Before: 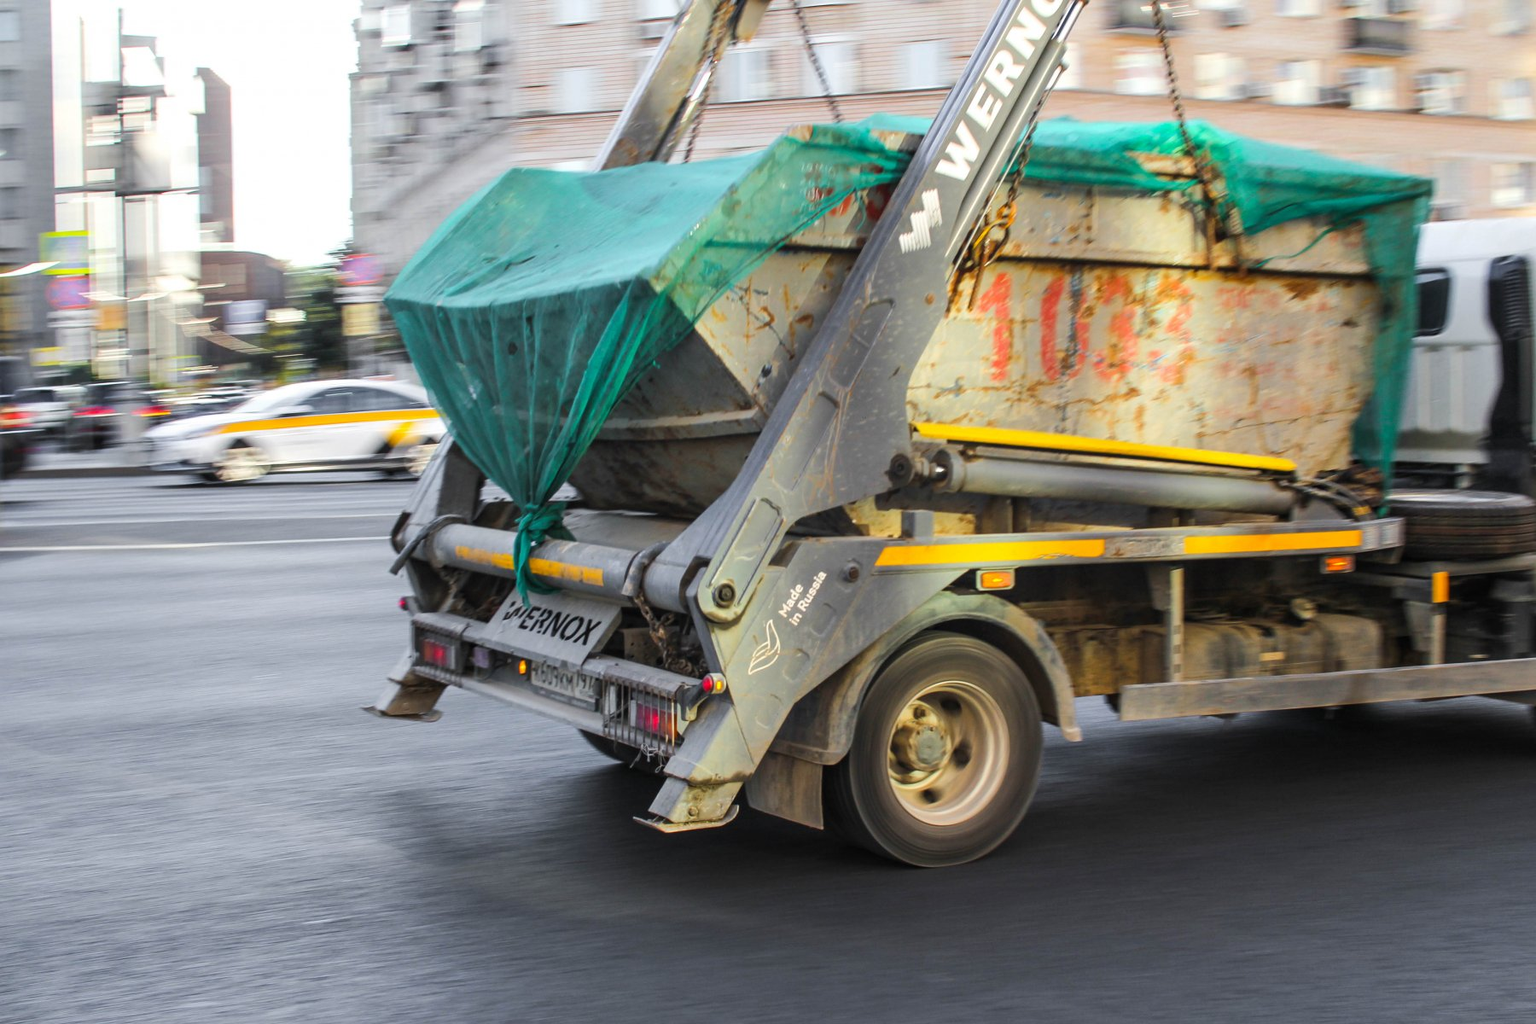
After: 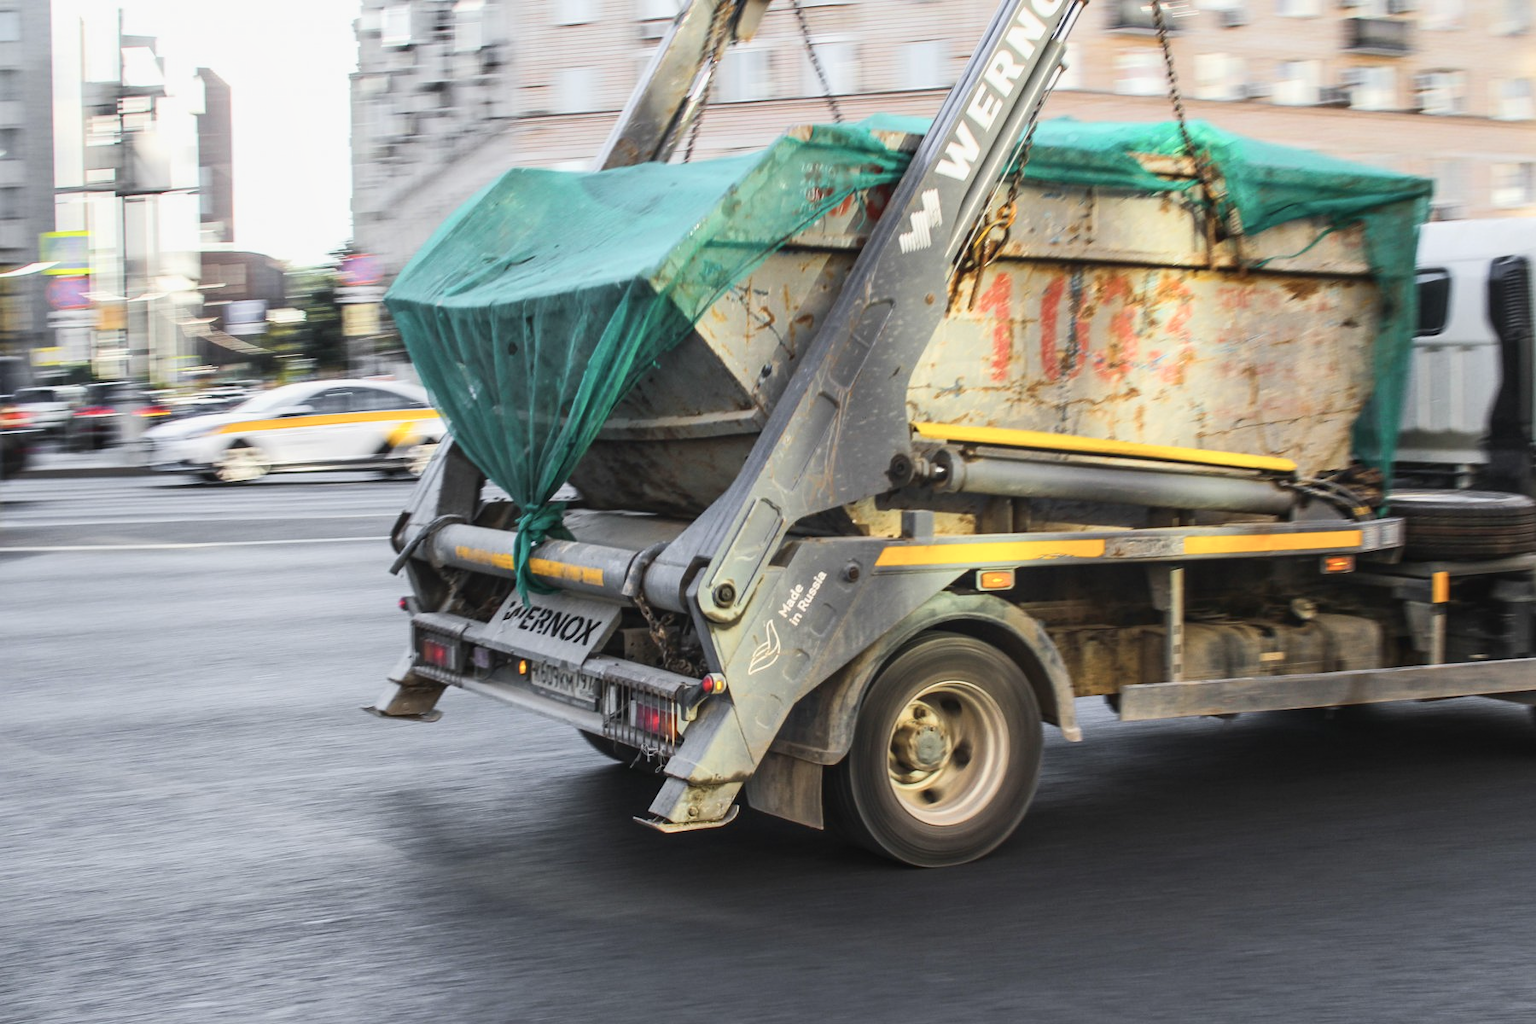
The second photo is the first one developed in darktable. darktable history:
tone curve: curves: ch0 [(0, 0.045) (0.155, 0.169) (0.46, 0.466) (0.751, 0.788) (1, 0.961)]; ch1 [(0, 0) (0.43, 0.408) (0.472, 0.469) (0.505, 0.503) (0.553, 0.555) (0.592, 0.581) (1, 1)]; ch2 [(0, 0) (0.505, 0.495) (0.579, 0.569) (1, 1)]
color correction: highlights b* 0.064, saturation 0.771
local contrast: highlights 100%, shadows 99%, detail 119%, midtone range 0.2
